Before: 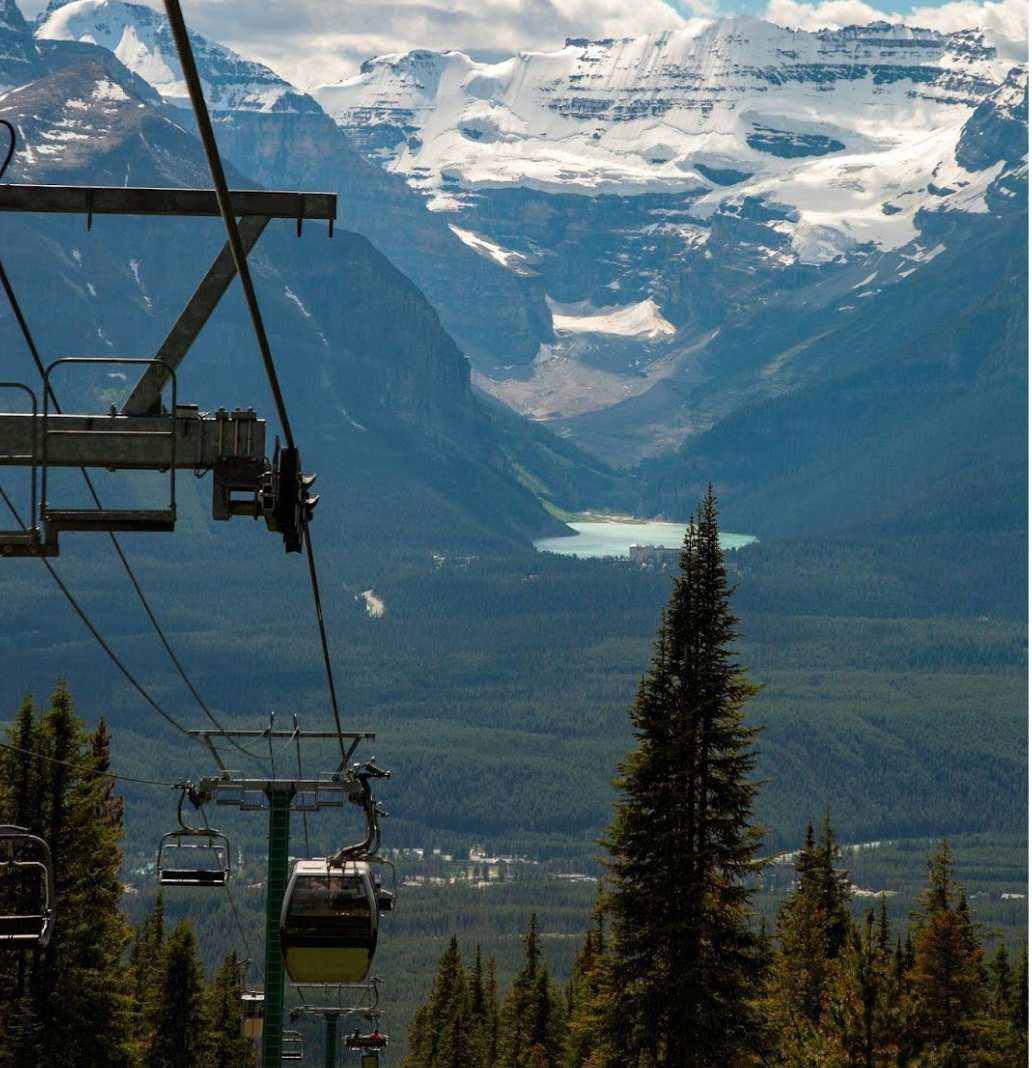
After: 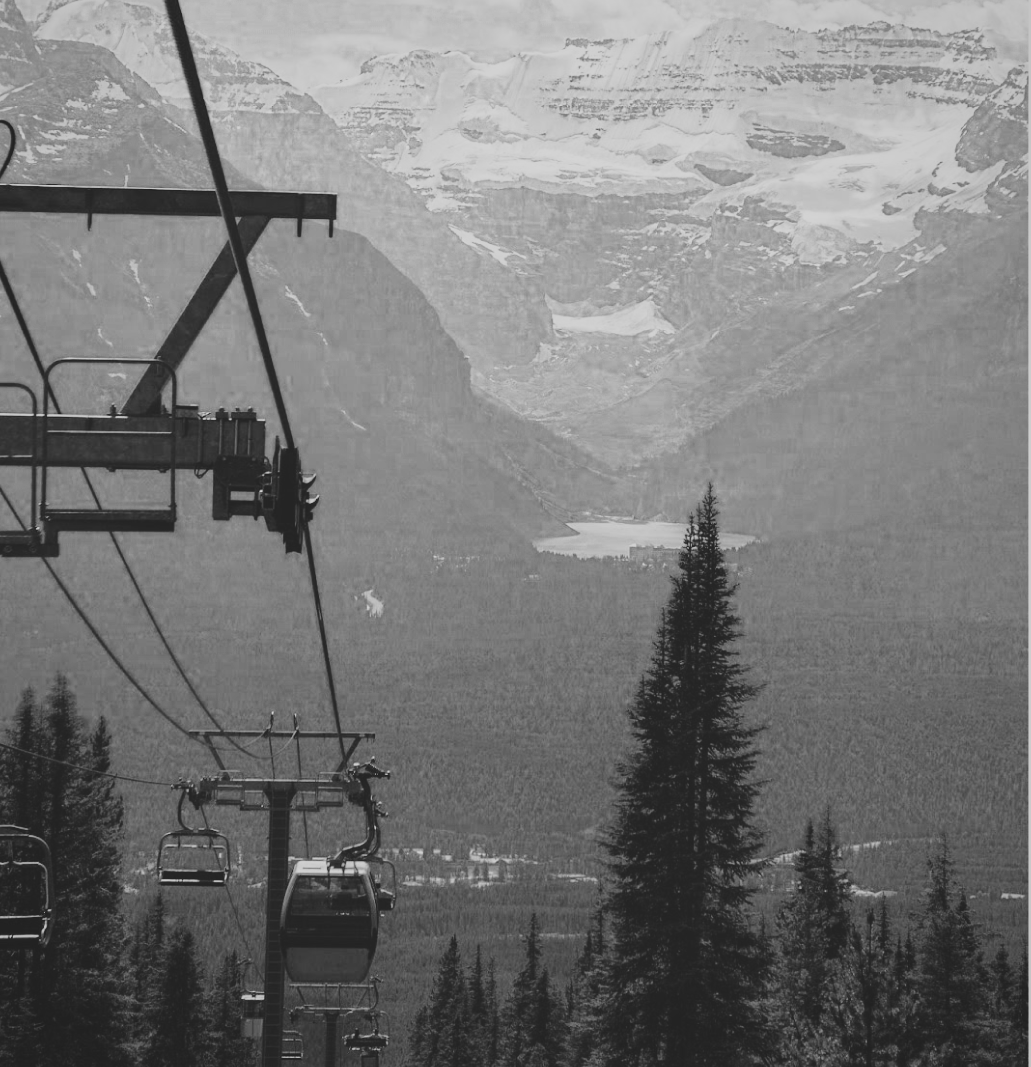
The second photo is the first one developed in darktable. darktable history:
exposure: exposure -0.21 EV, compensate highlight preservation false
base curve: curves: ch0 [(0, 0) (0.028, 0.03) (0.121, 0.232) (0.46, 0.748) (0.859, 0.968) (1, 1)], preserve colors none
contrast brightness saturation: contrast -0.28
vignetting: brightness -0.167
monochrome: on, module defaults
color zones: curves: ch0 [(0.473, 0.374) (0.742, 0.784)]; ch1 [(0.354, 0.737) (0.742, 0.705)]; ch2 [(0.318, 0.421) (0.758, 0.532)]
